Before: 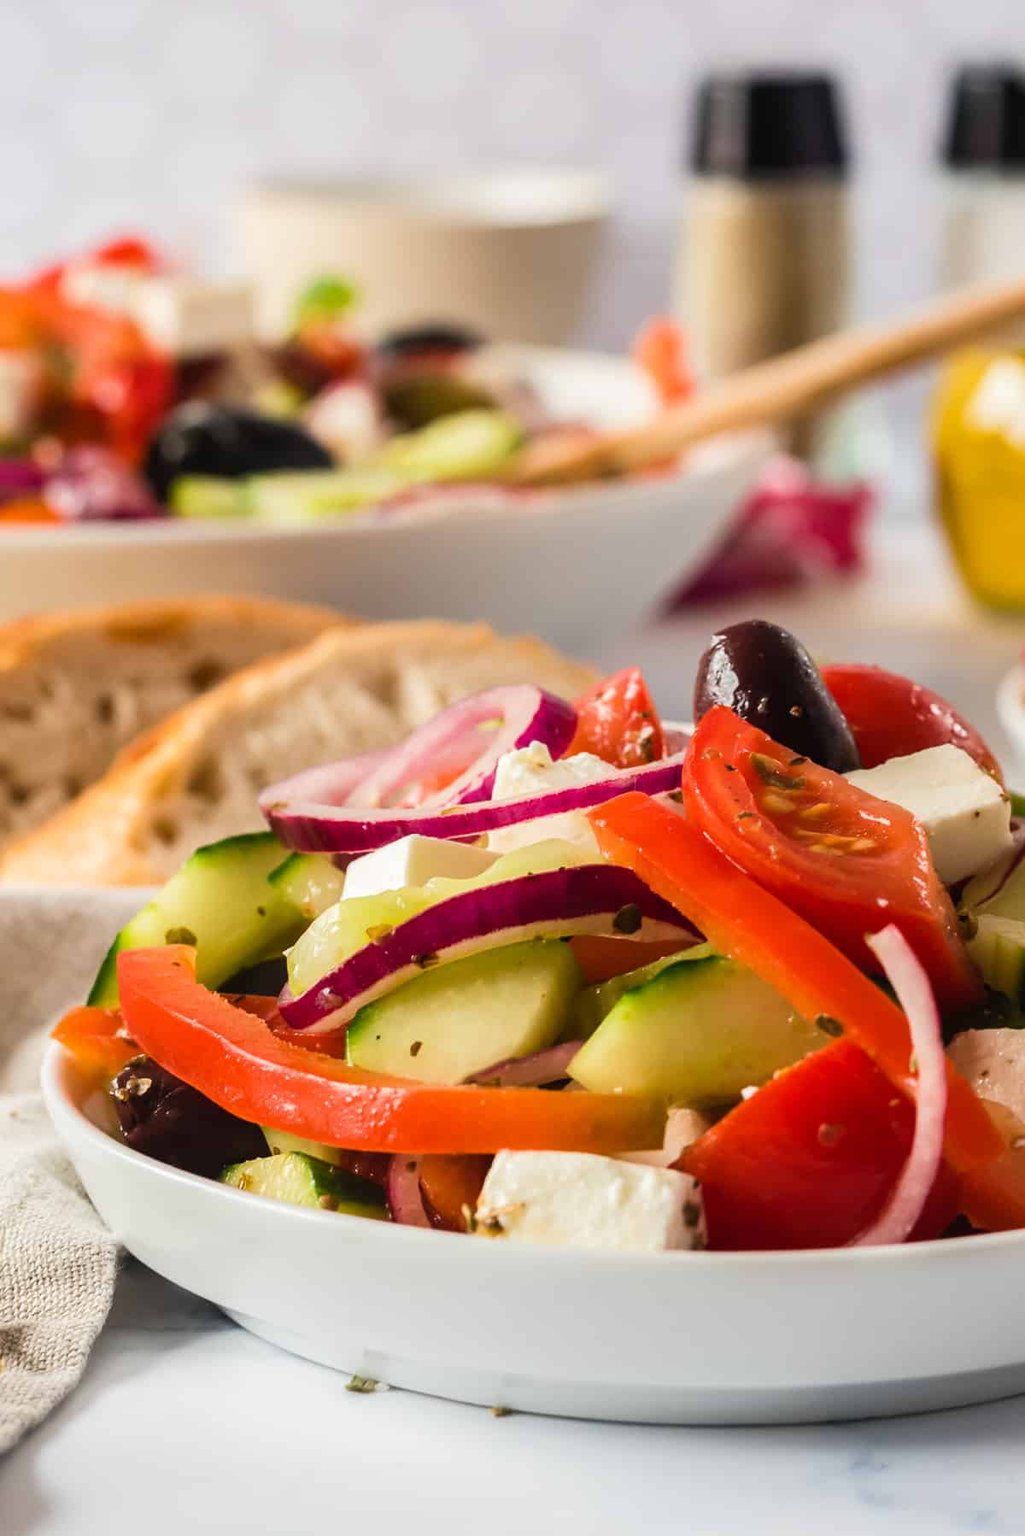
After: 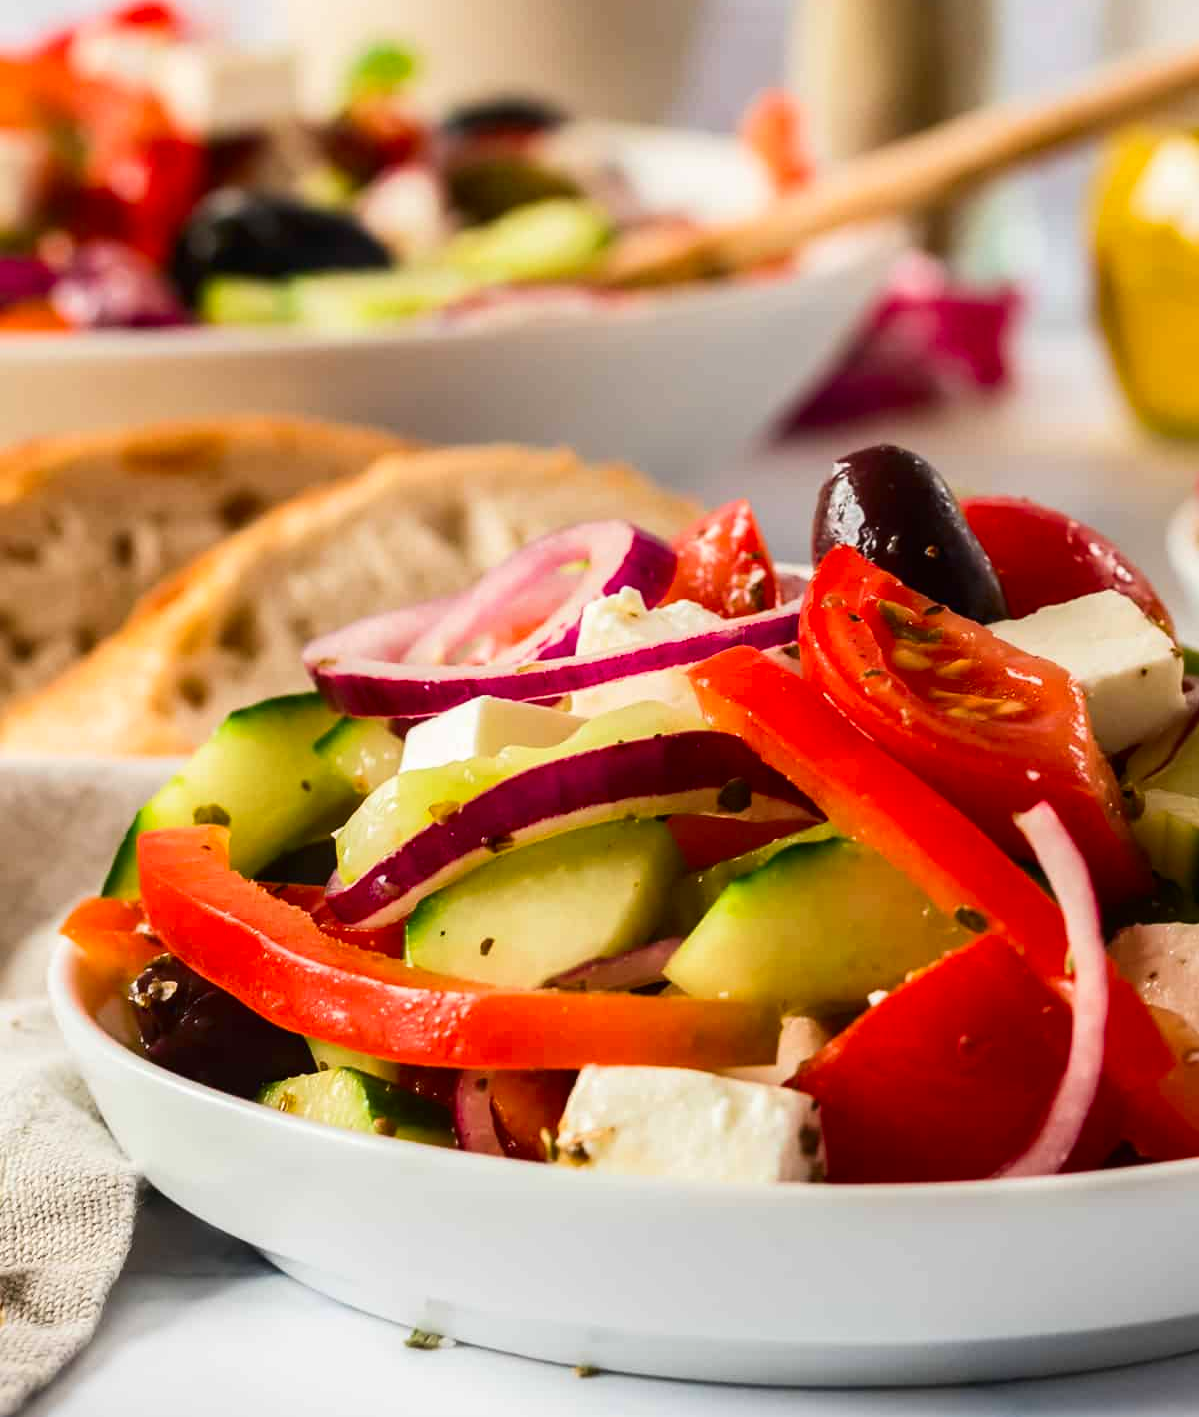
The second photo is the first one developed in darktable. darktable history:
contrast brightness saturation: contrast 0.134, brightness -0.051, saturation 0.153
crop and rotate: top 15.692%, bottom 5.484%
